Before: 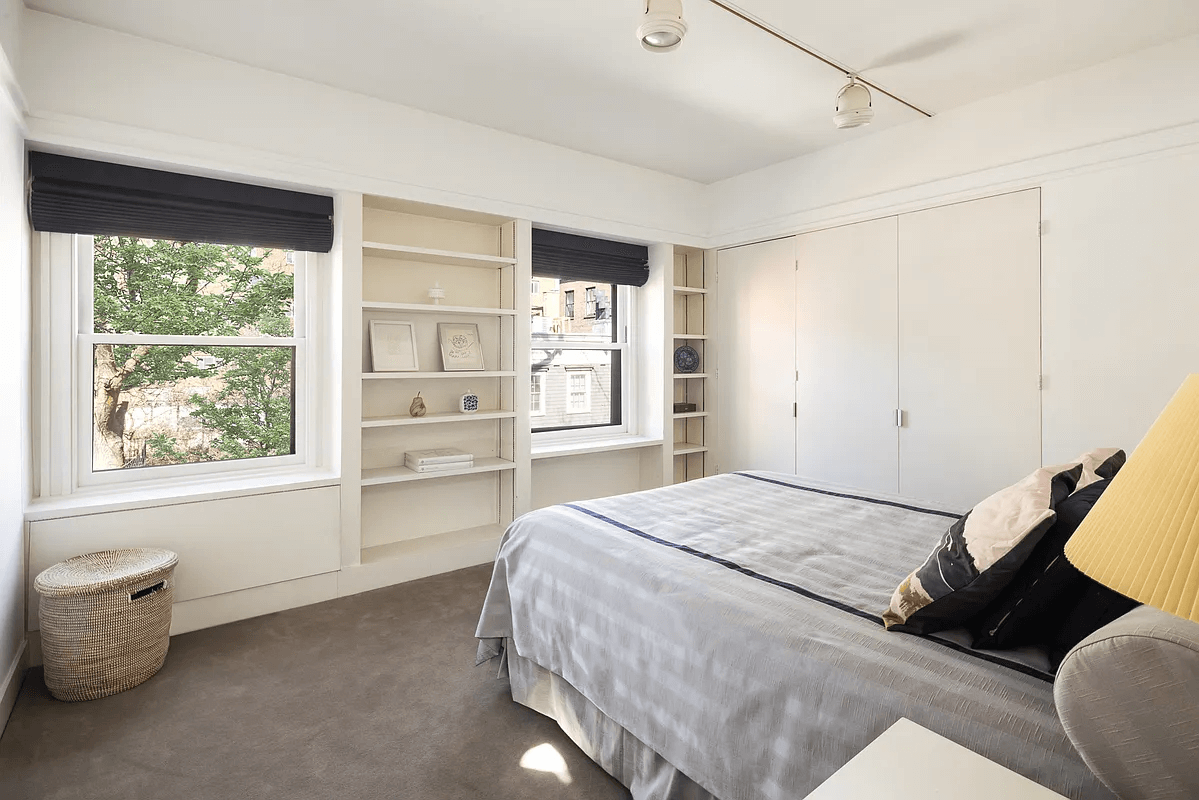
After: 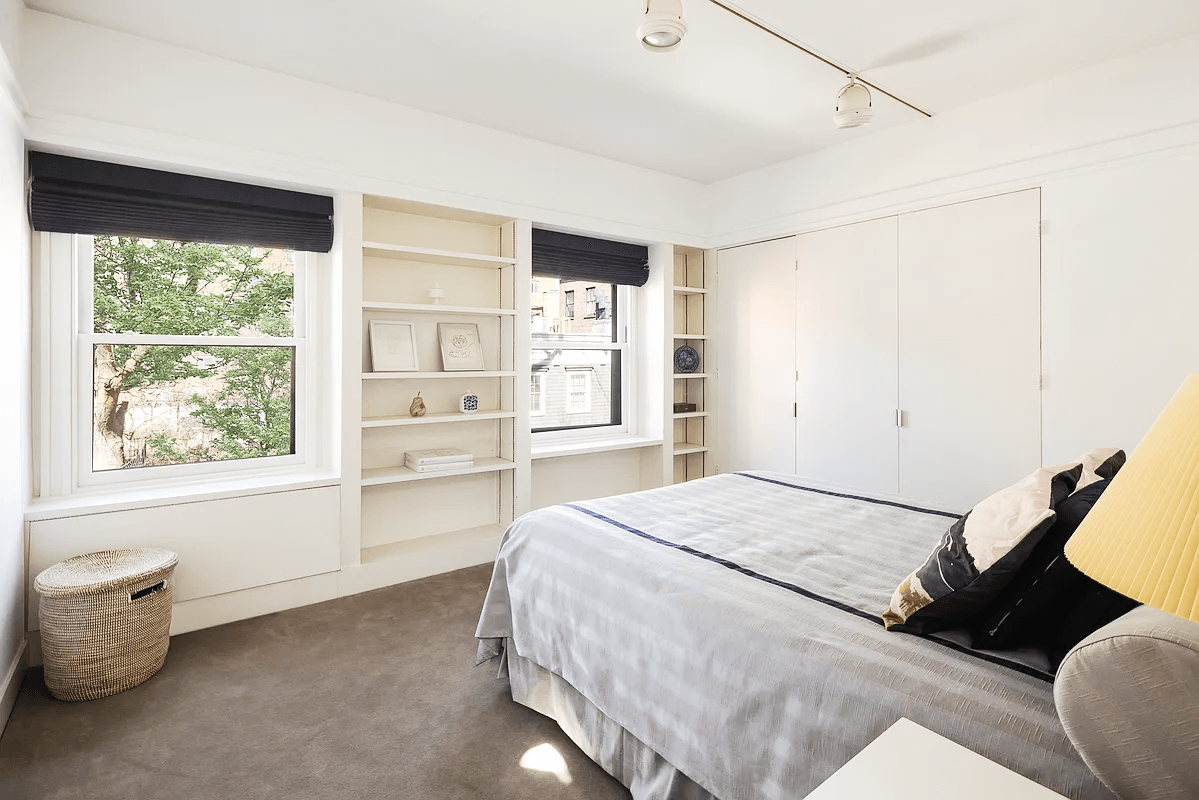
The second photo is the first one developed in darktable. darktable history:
tone curve: curves: ch0 [(0, 0) (0.003, 0.014) (0.011, 0.019) (0.025, 0.026) (0.044, 0.037) (0.069, 0.053) (0.1, 0.083) (0.136, 0.121) (0.177, 0.163) (0.224, 0.22) (0.277, 0.281) (0.335, 0.354) (0.399, 0.436) (0.468, 0.526) (0.543, 0.612) (0.623, 0.706) (0.709, 0.79) (0.801, 0.858) (0.898, 0.925) (1, 1)], preserve colors none
